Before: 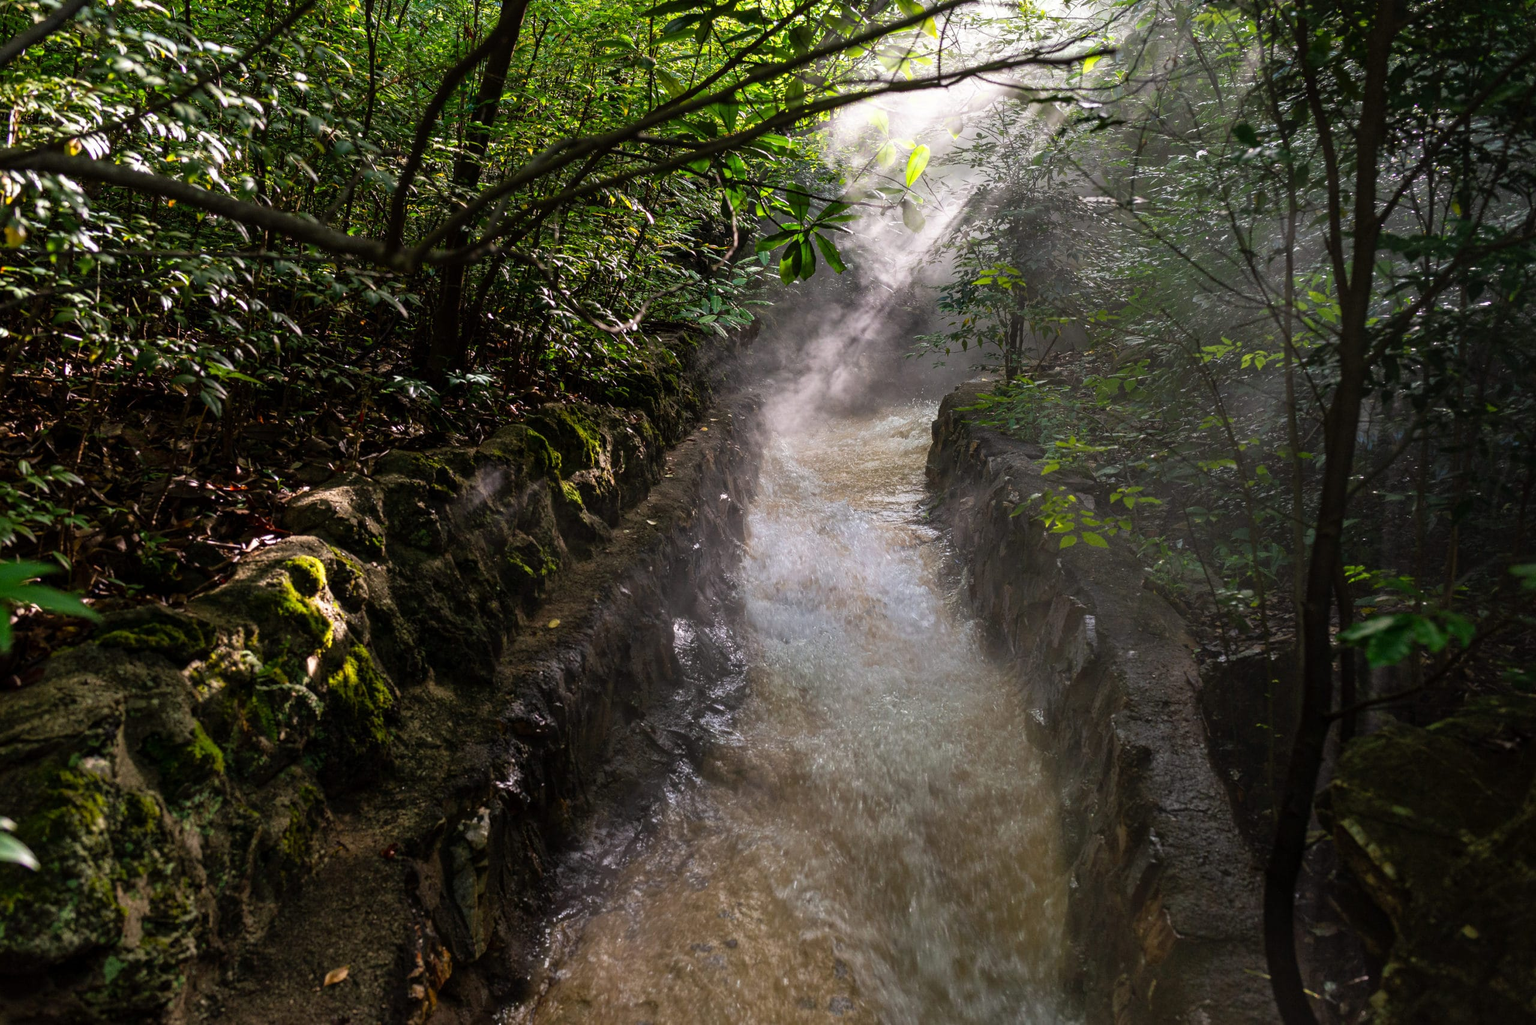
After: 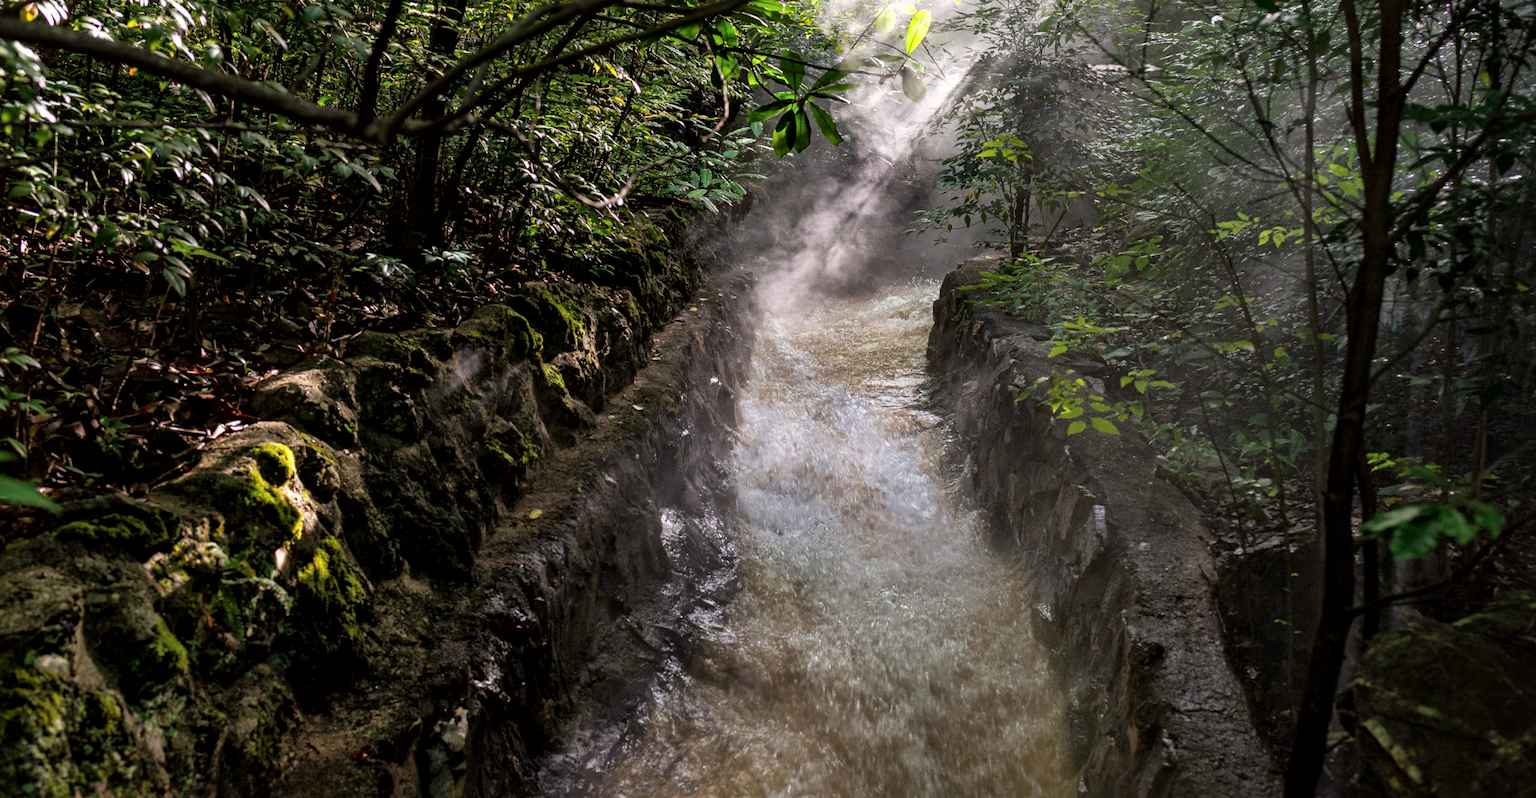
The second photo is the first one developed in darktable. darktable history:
local contrast: mode bilateral grid, contrast 20, coarseness 50, detail 150%, midtone range 0.2
crop and rotate: left 2.991%, top 13.302%, right 1.981%, bottom 12.636%
exposure: compensate highlight preservation false
